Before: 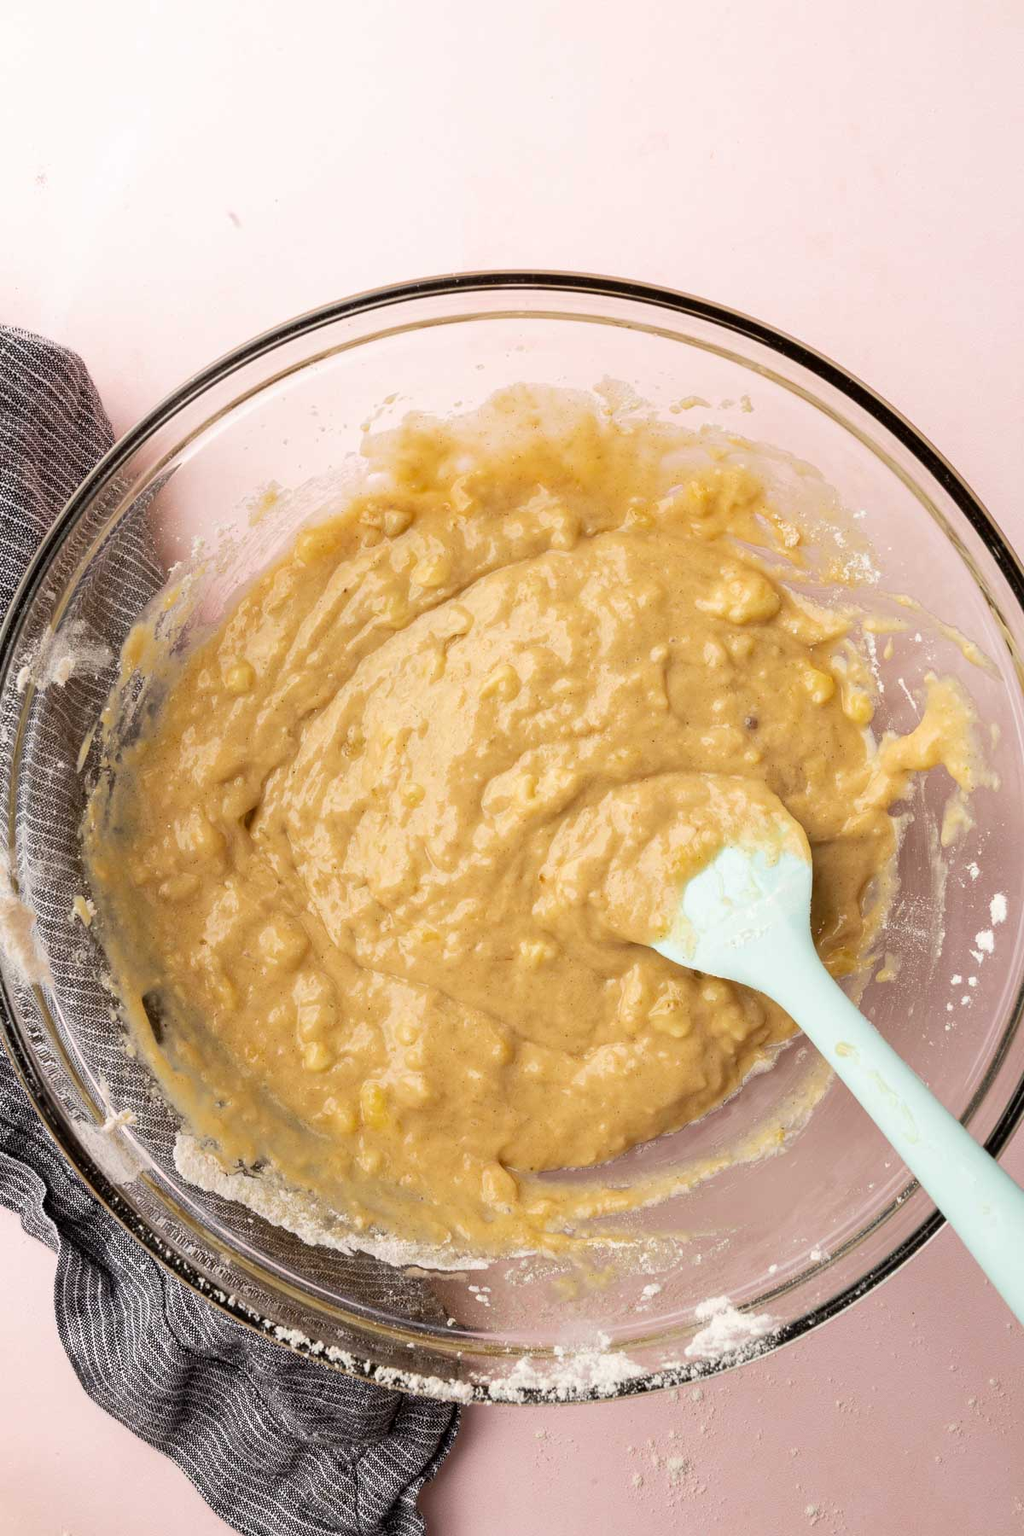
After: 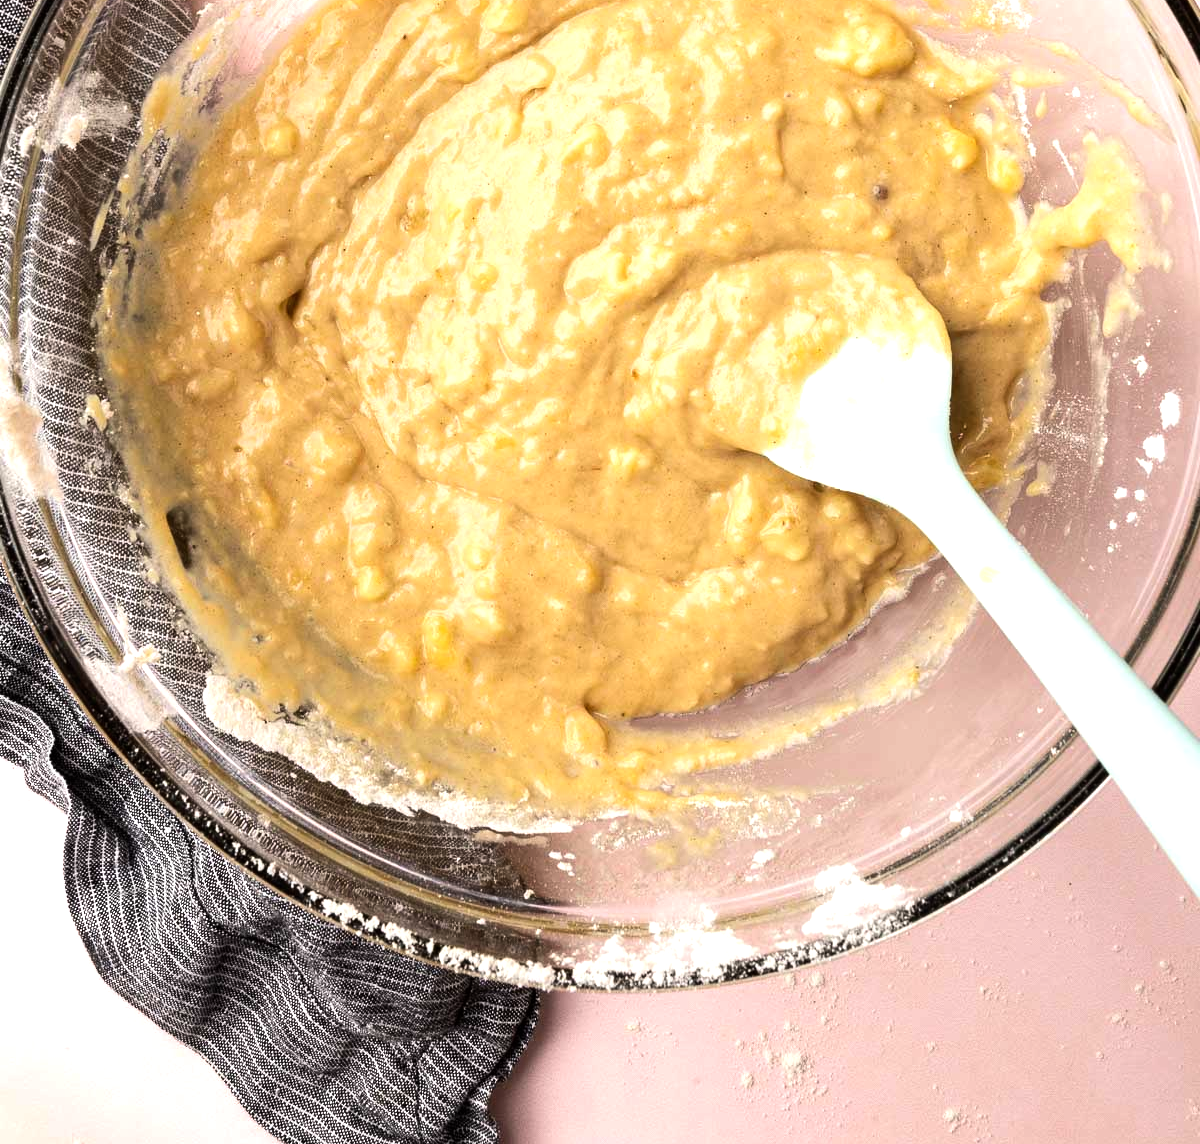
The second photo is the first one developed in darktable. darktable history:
crop and rotate: top 36.435%
tone equalizer: -8 EV -0.75 EV, -7 EV -0.7 EV, -6 EV -0.6 EV, -5 EV -0.4 EV, -3 EV 0.4 EV, -2 EV 0.6 EV, -1 EV 0.7 EV, +0 EV 0.75 EV, edges refinement/feathering 500, mask exposure compensation -1.57 EV, preserve details no
